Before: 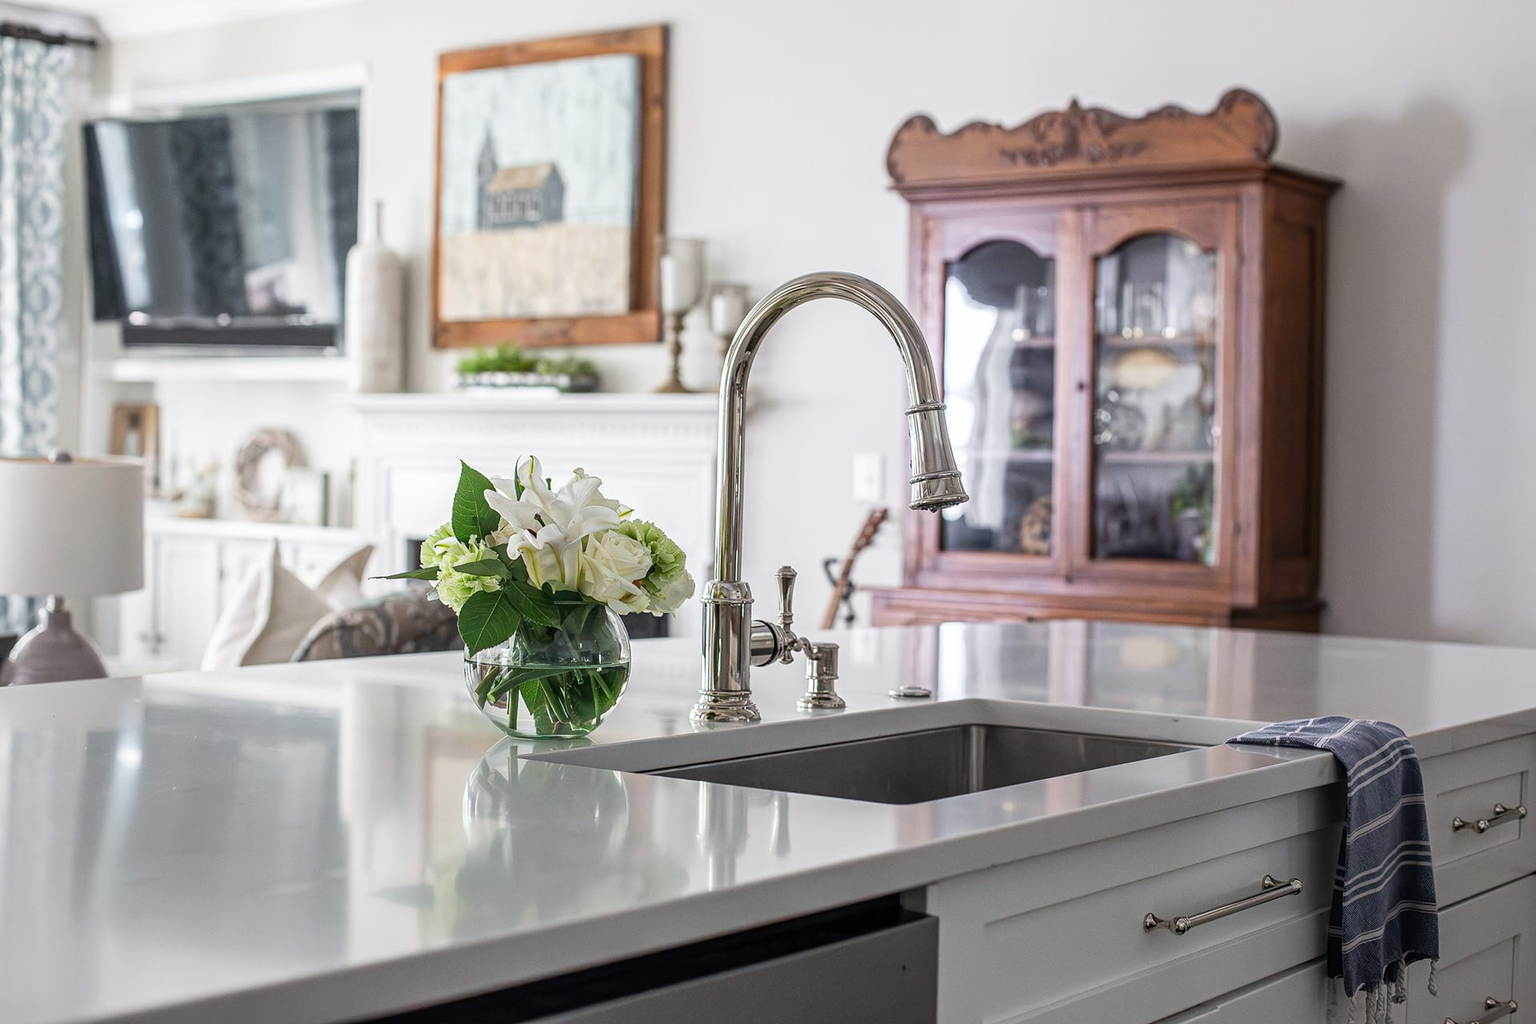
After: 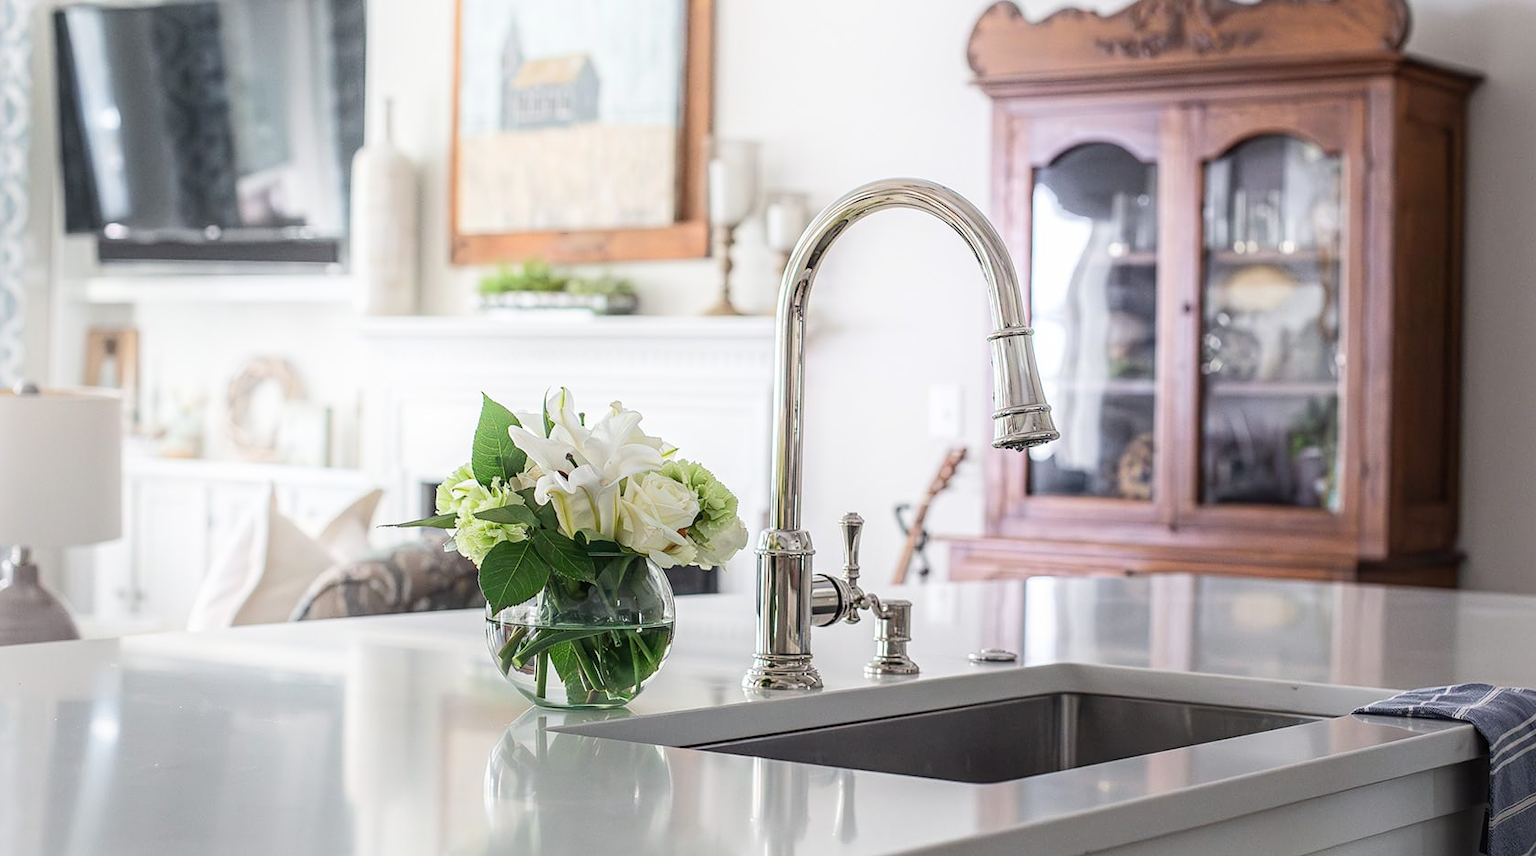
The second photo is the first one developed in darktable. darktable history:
crop and rotate: left 2.425%, top 11.305%, right 9.6%, bottom 15.08%
shadows and highlights: shadows -40.15, highlights 62.88, soften with gaussian
